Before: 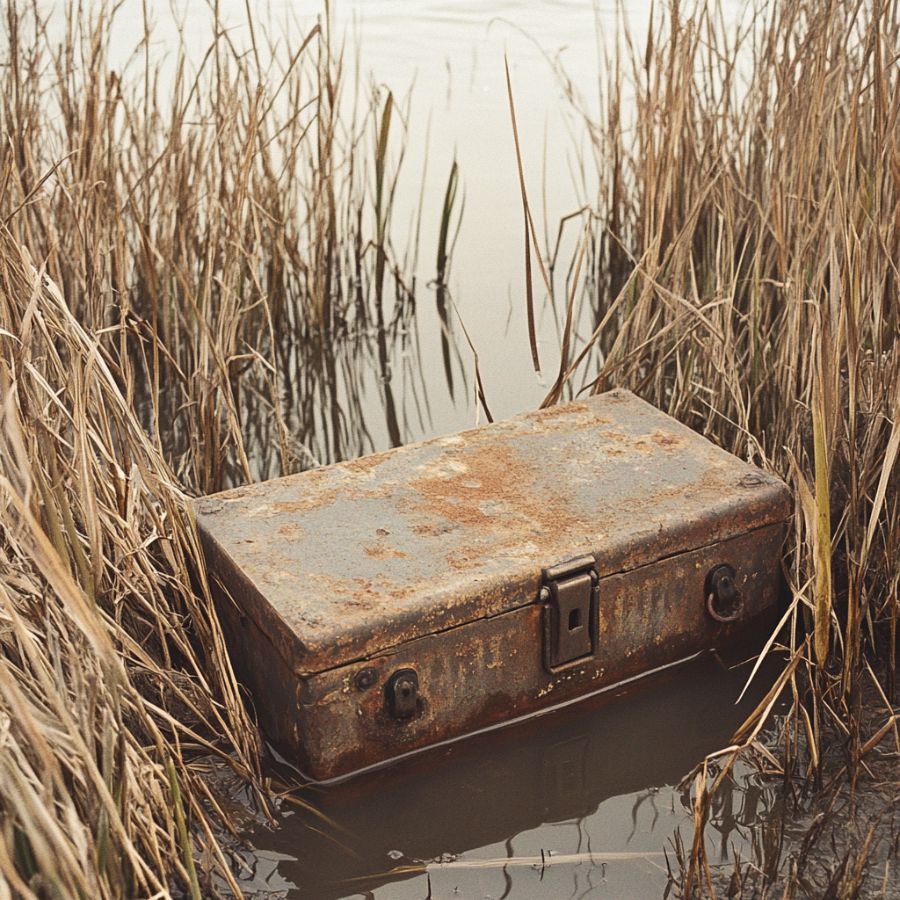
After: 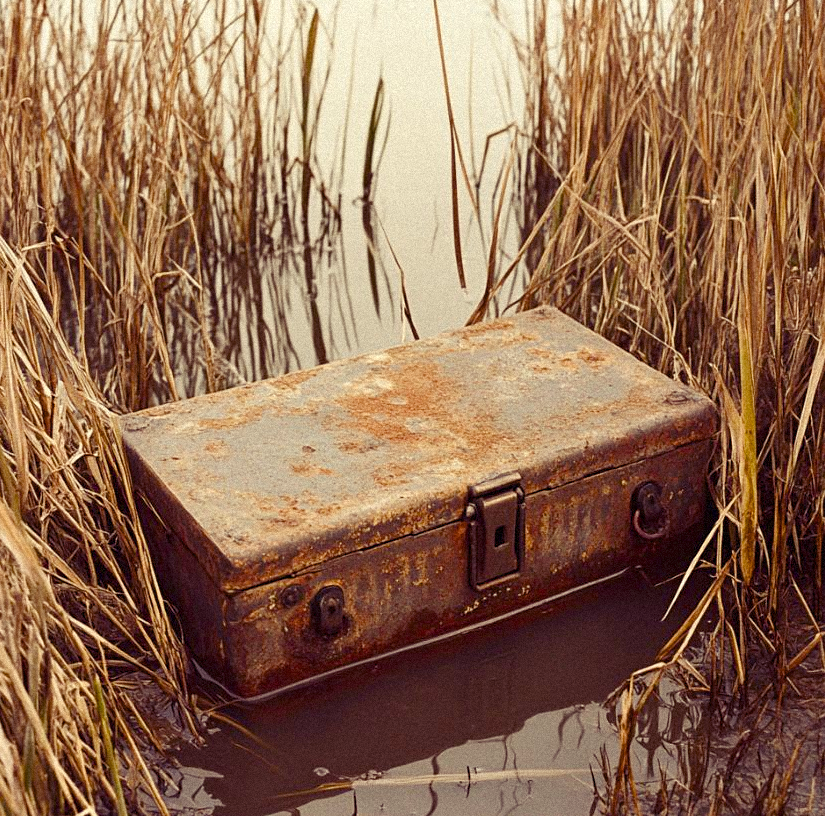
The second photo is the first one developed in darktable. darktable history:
crop and rotate: left 8.262%, top 9.226%
color balance rgb: shadows lift › luminance -21.66%, shadows lift › chroma 8.98%, shadows lift › hue 283.37°, power › chroma 1.05%, power › hue 25.59°, highlights gain › luminance 6.08%, highlights gain › chroma 2.55%, highlights gain › hue 90°, global offset › luminance -0.87%, perceptual saturation grading › global saturation 25%, perceptual saturation grading › highlights -28.39%, perceptual saturation grading › shadows 33.98%
grain: mid-tones bias 0%
